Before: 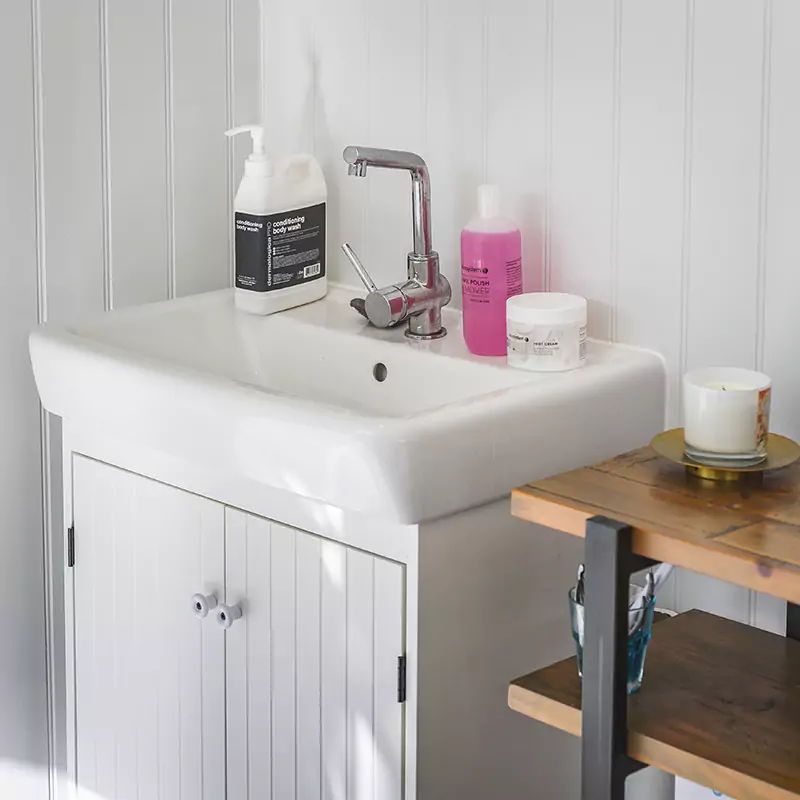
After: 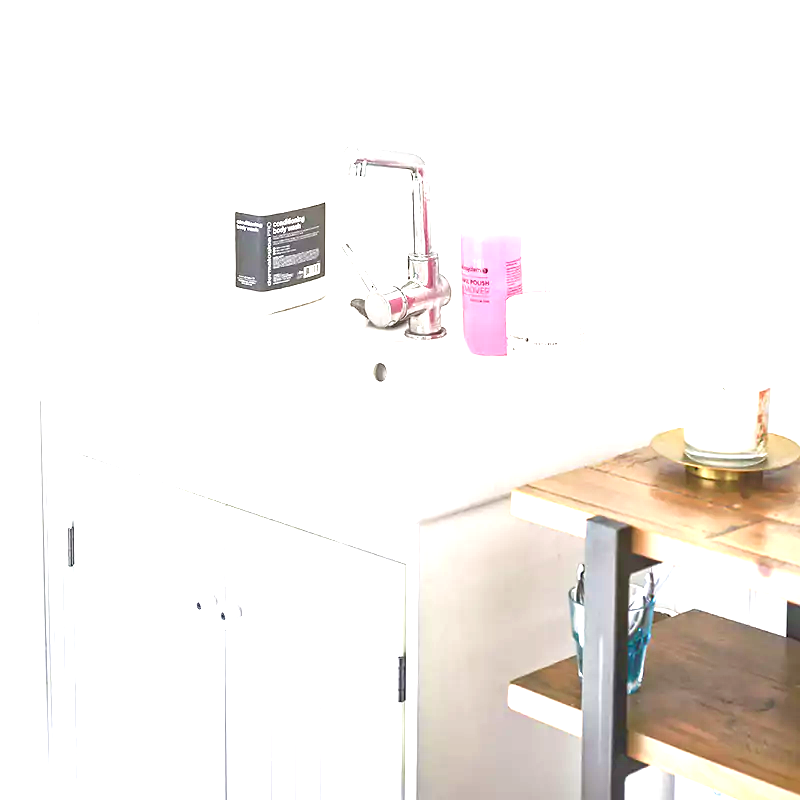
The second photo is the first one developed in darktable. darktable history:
exposure: exposure 2.001 EV, compensate highlight preservation false
velvia: on, module defaults
color balance rgb: perceptual saturation grading › global saturation 0.359%, perceptual saturation grading › highlights -32.257%, perceptual saturation grading › mid-tones 5.861%, perceptual saturation grading › shadows 16.928%
